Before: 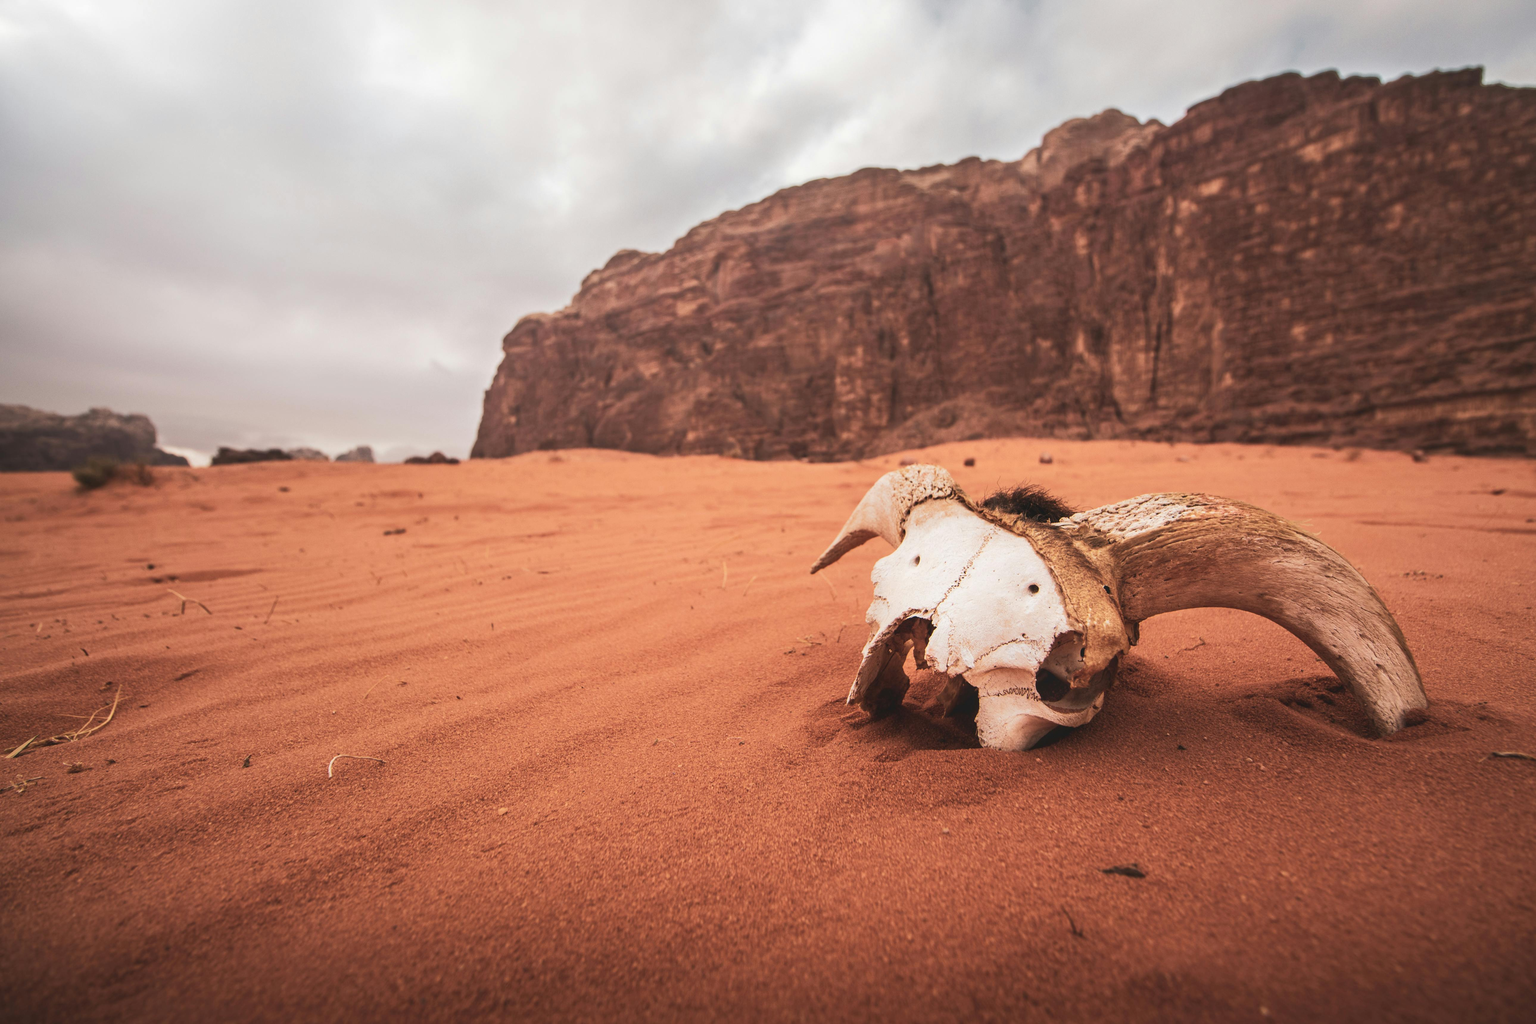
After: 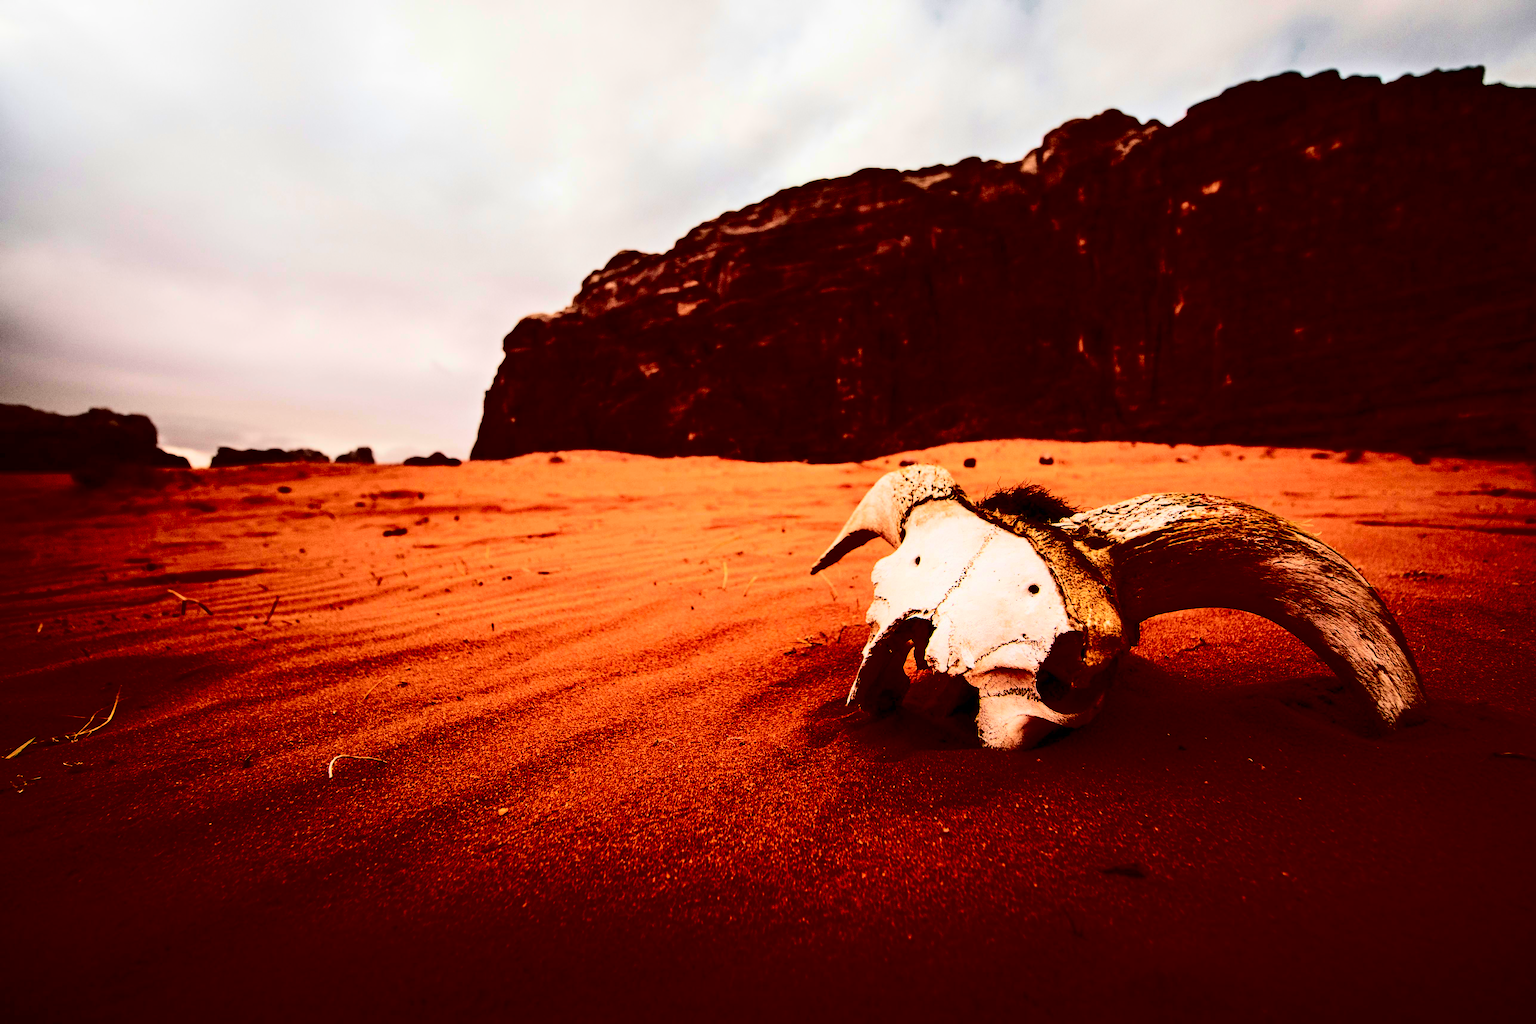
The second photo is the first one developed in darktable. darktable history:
contrast brightness saturation: contrast 0.788, brightness -0.985, saturation 0.996
exposure: exposure -0.146 EV, compensate highlight preservation false
